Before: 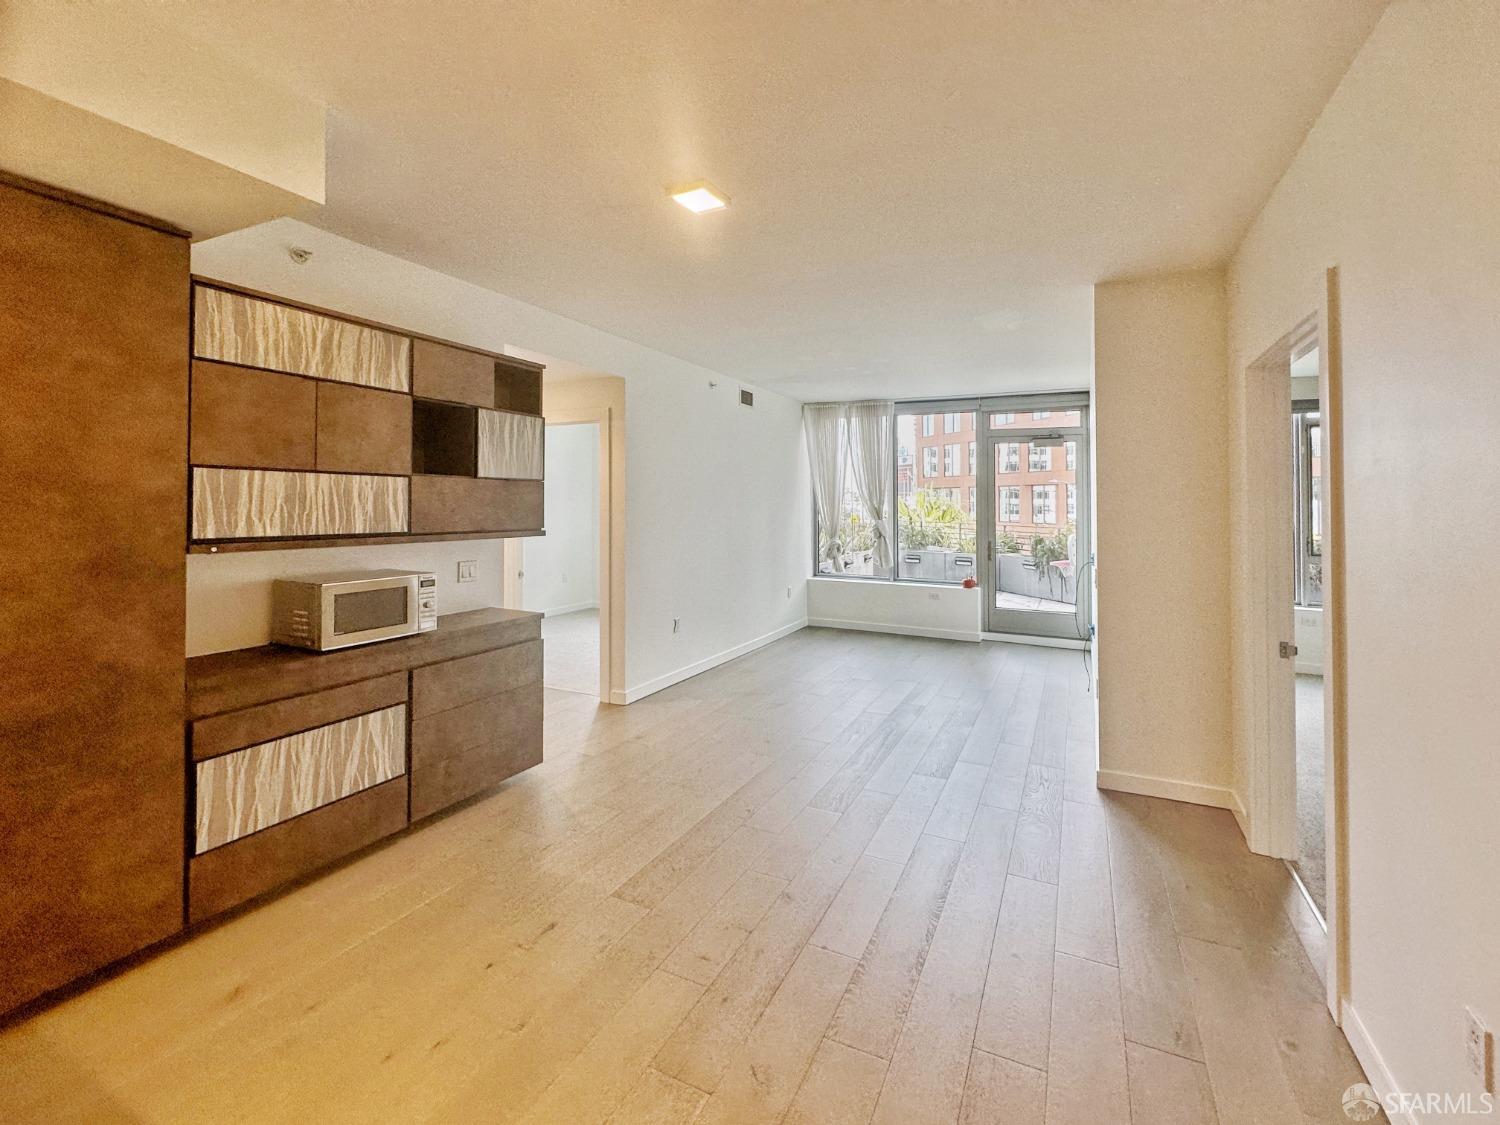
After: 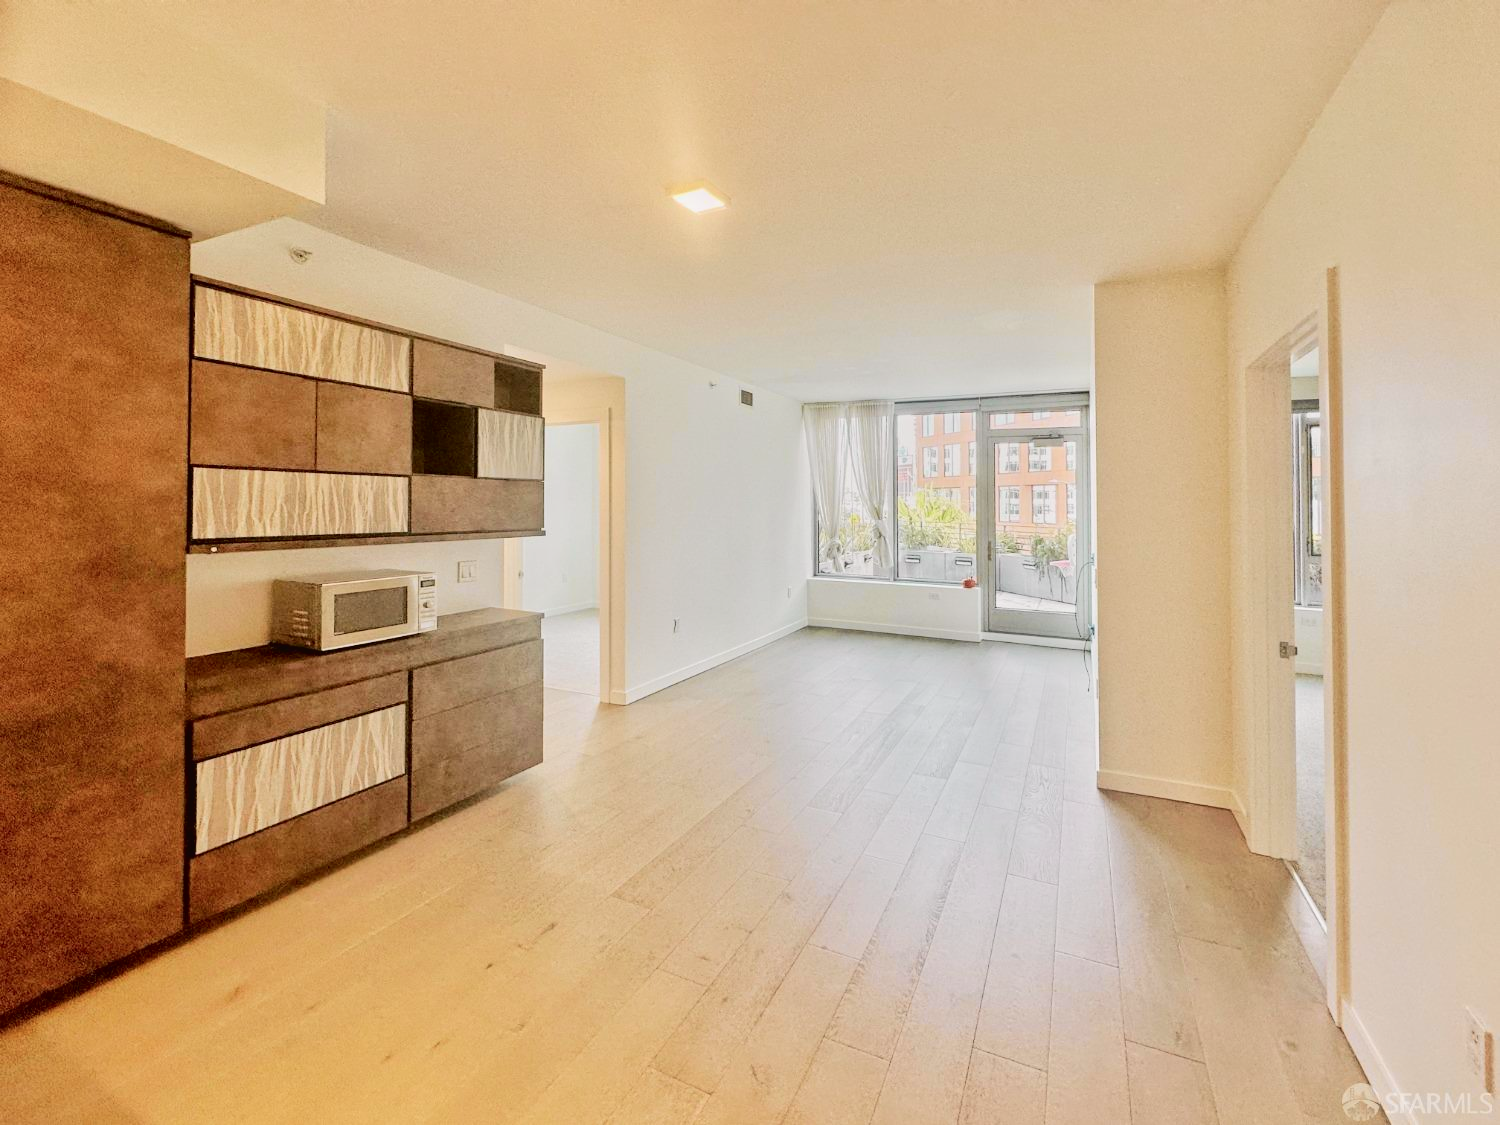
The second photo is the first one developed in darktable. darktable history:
tone curve: curves: ch0 [(0, 0.019) (0.066, 0.043) (0.189, 0.182) (0.359, 0.417) (0.485, 0.576) (0.656, 0.734) (0.851, 0.861) (0.997, 0.959)]; ch1 [(0, 0) (0.179, 0.123) (0.381, 0.36) (0.425, 0.41) (0.474, 0.472) (0.499, 0.501) (0.514, 0.517) (0.571, 0.584) (0.649, 0.677) (0.812, 0.856) (1, 1)]; ch2 [(0, 0) (0.246, 0.214) (0.421, 0.427) (0.459, 0.484) (0.5, 0.504) (0.518, 0.523) (0.529, 0.544) (0.56, 0.581) (0.617, 0.631) (0.744, 0.734) (0.867, 0.821) (0.993, 0.889)], color space Lab, independent channels, preserve colors none
